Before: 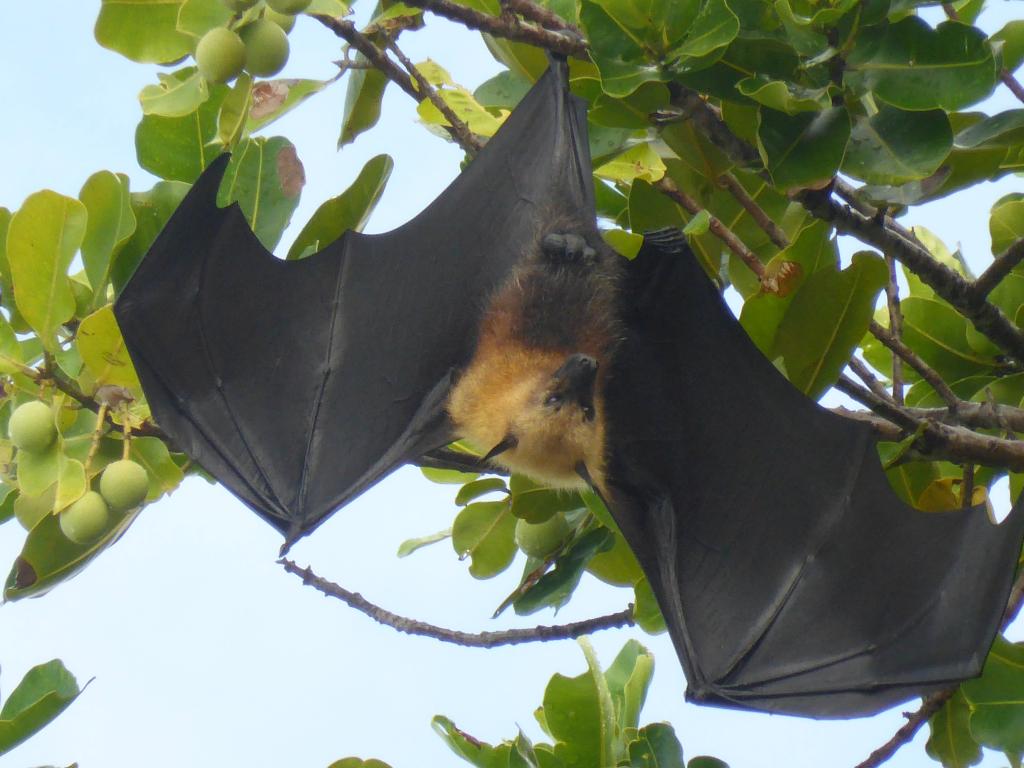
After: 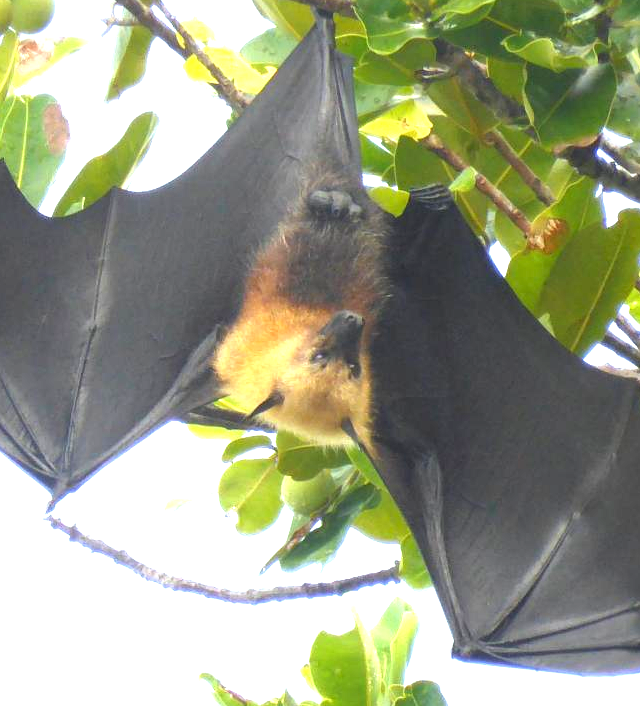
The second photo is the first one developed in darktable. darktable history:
exposure: black level correction 0, exposure 1.61 EV, compensate highlight preservation false
crop and rotate: left 22.93%, top 5.64%, right 14.485%, bottom 2.332%
